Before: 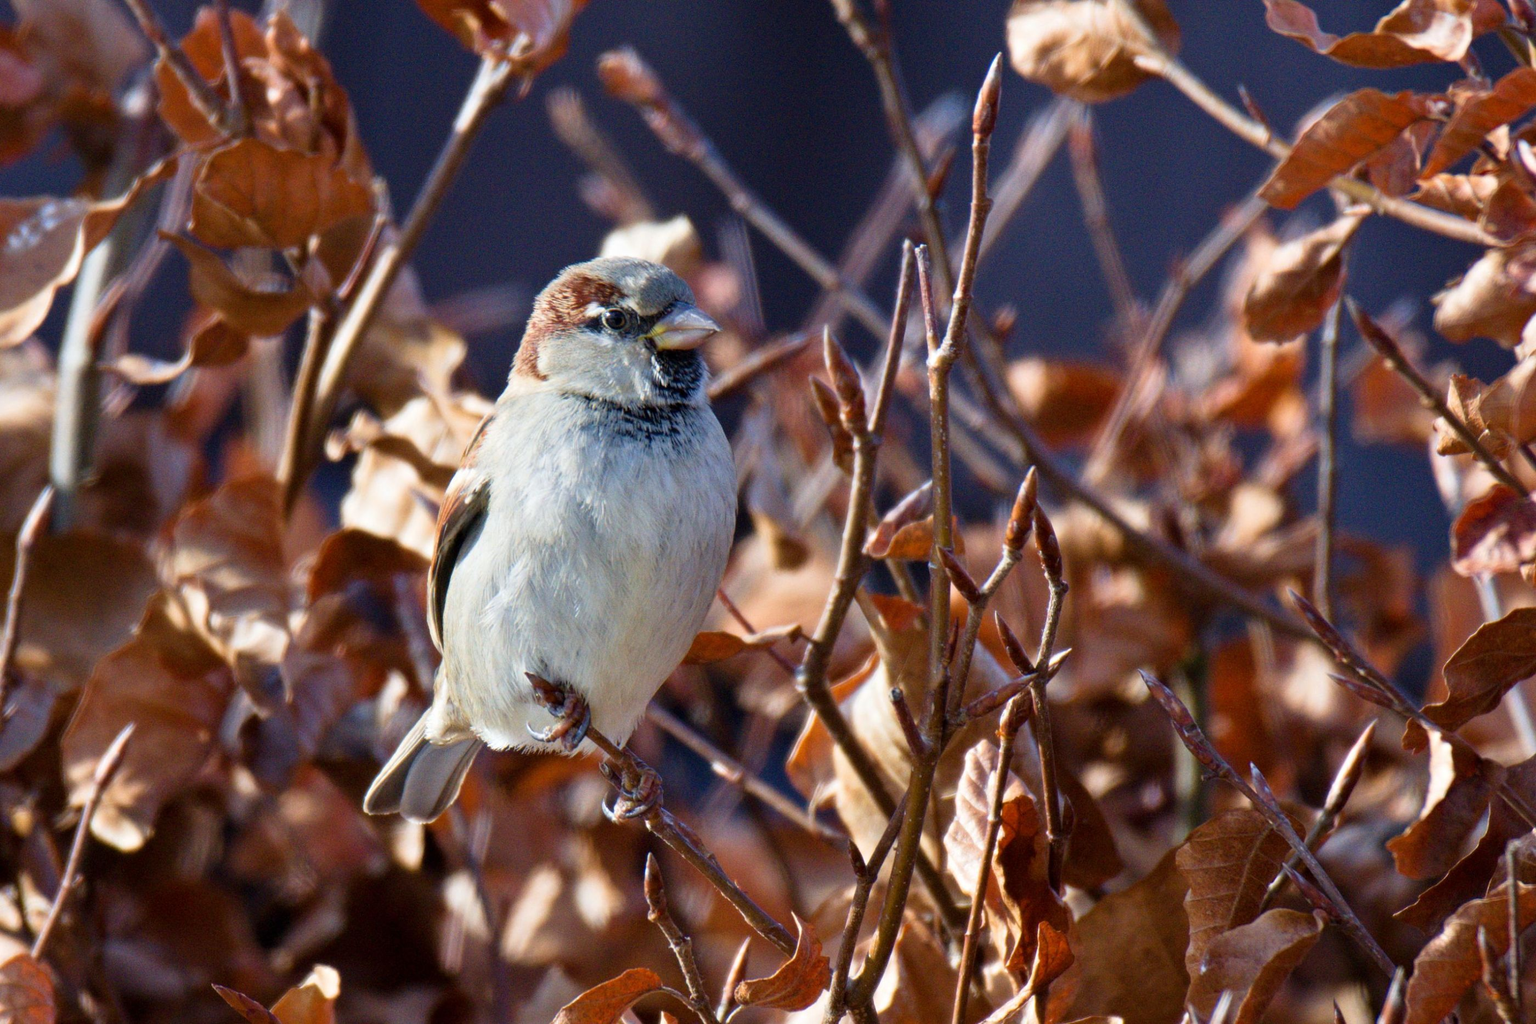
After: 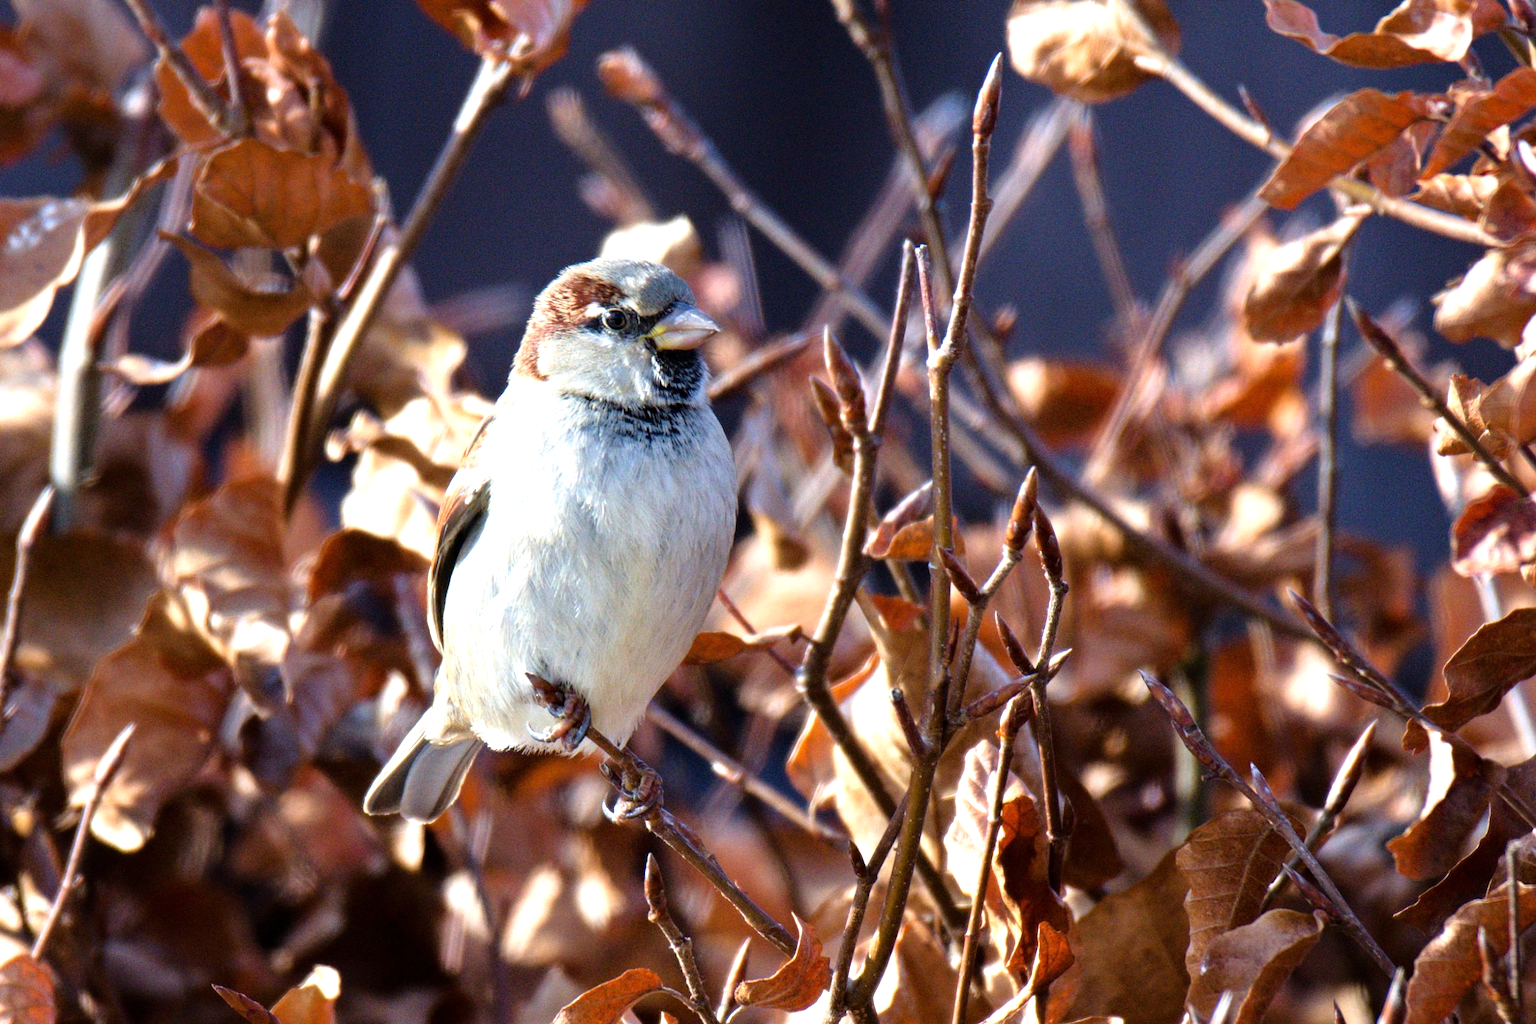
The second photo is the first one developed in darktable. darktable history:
tone equalizer: -8 EV -0.782 EV, -7 EV -0.677 EV, -6 EV -0.581 EV, -5 EV -0.411 EV, -3 EV 0.401 EV, -2 EV 0.6 EV, -1 EV 0.678 EV, +0 EV 0.724 EV
